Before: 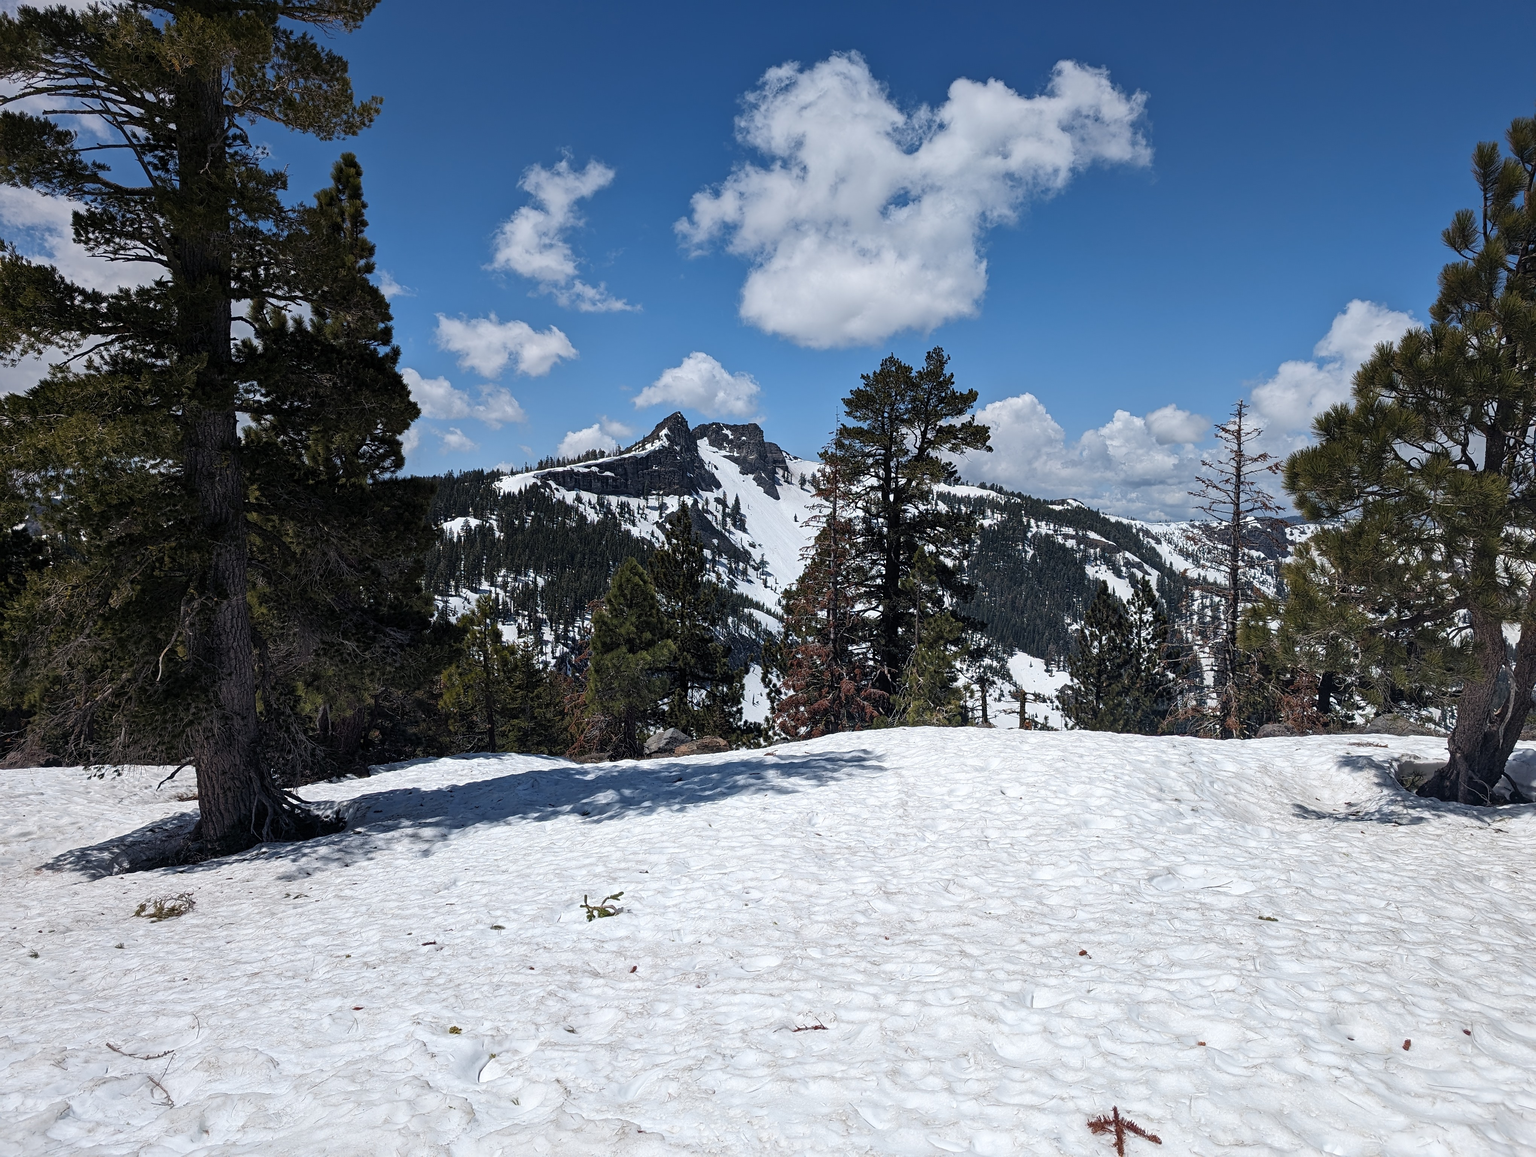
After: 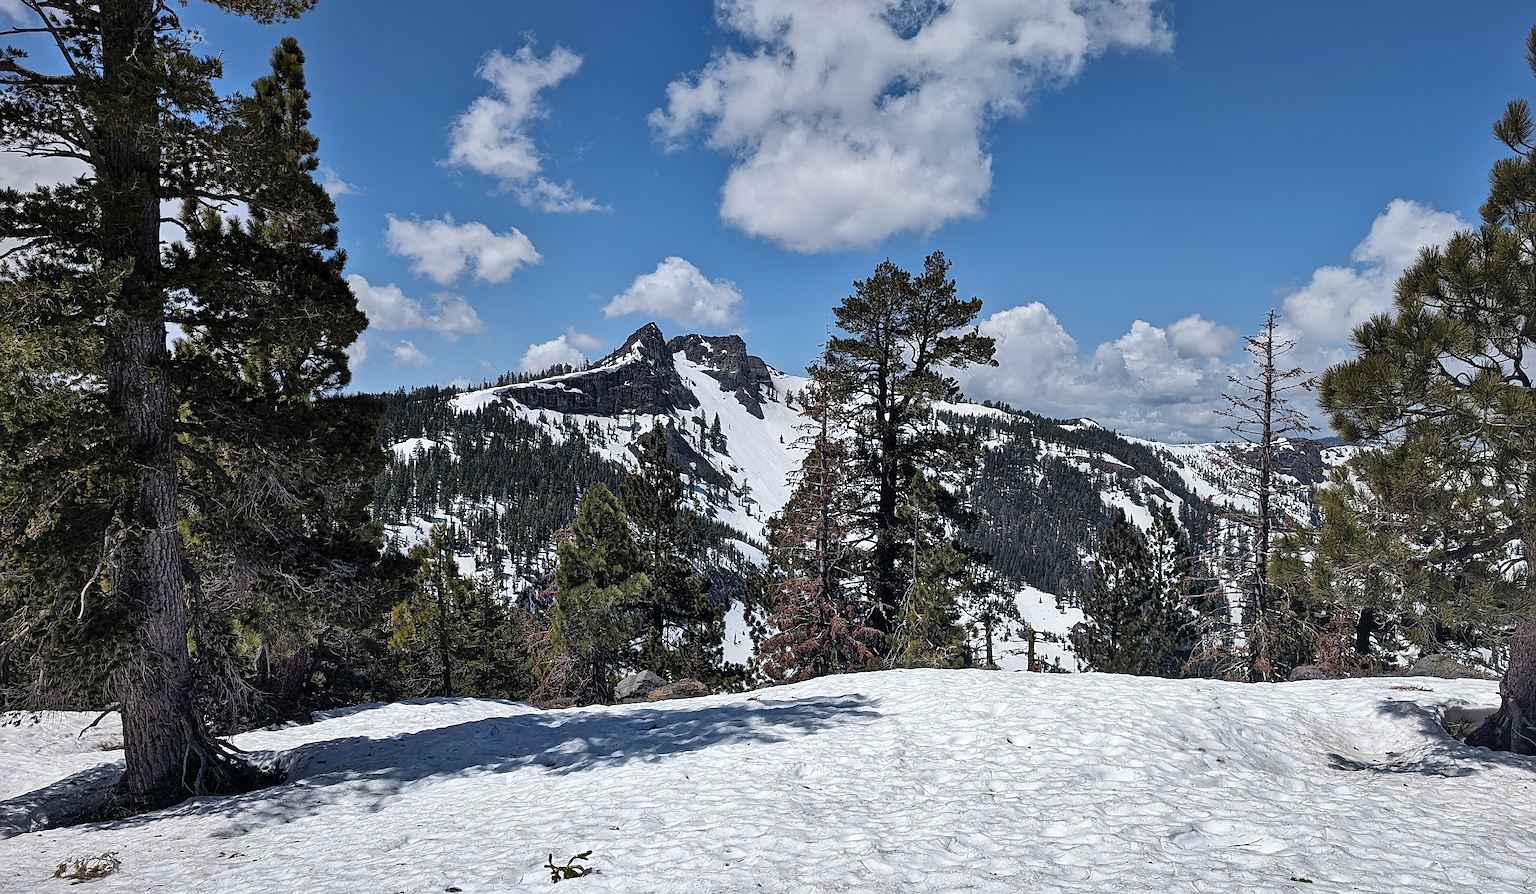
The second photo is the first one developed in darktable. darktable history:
sharpen: on, module defaults
crop: left 5.596%, top 10.314%, right 3.534%, bottom 19.395%
shadows and highlights: soften with gaussian
